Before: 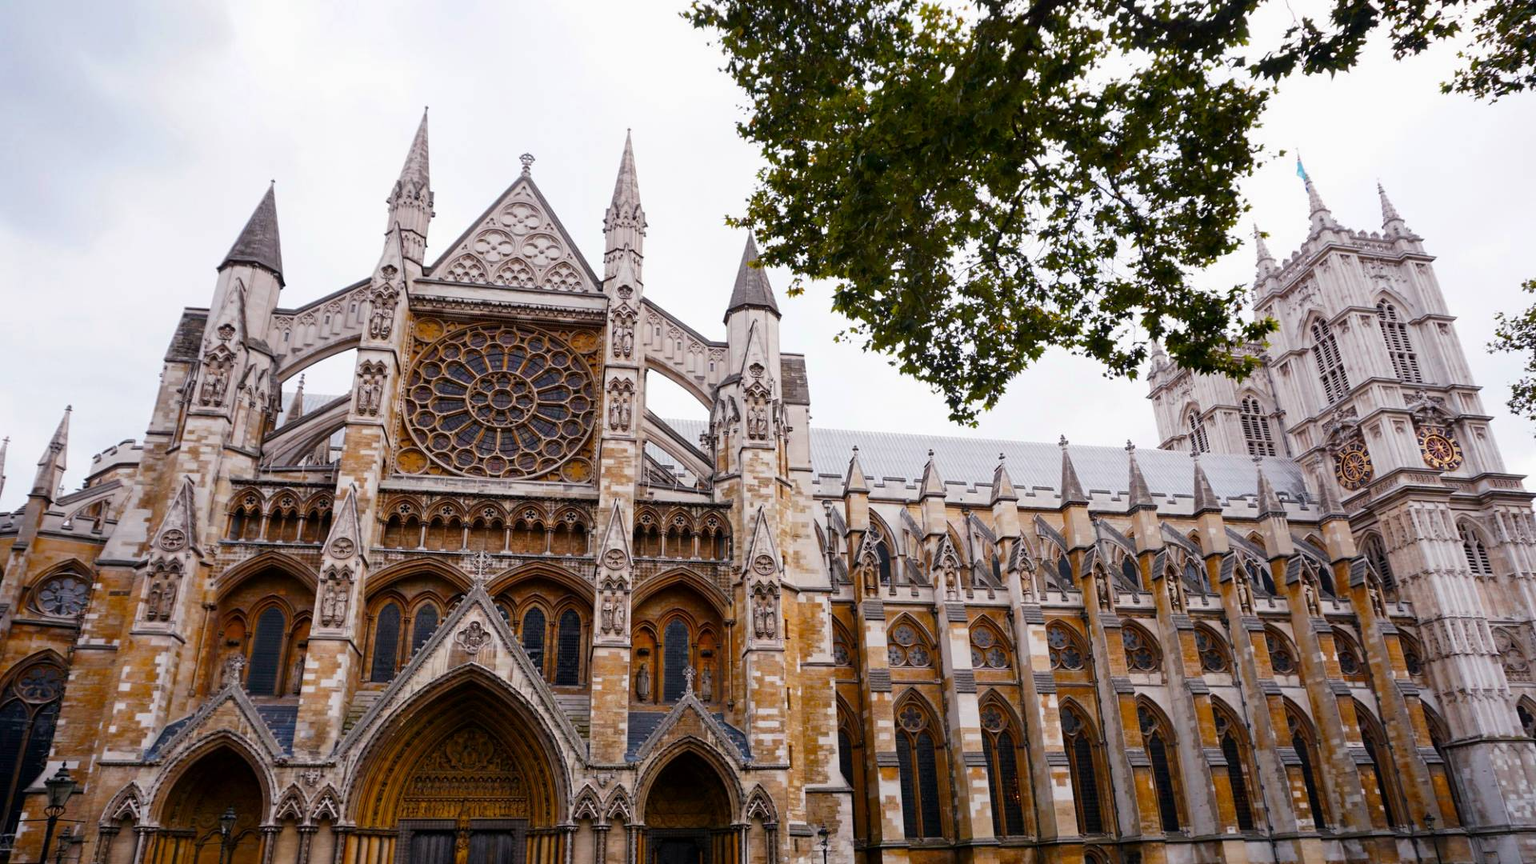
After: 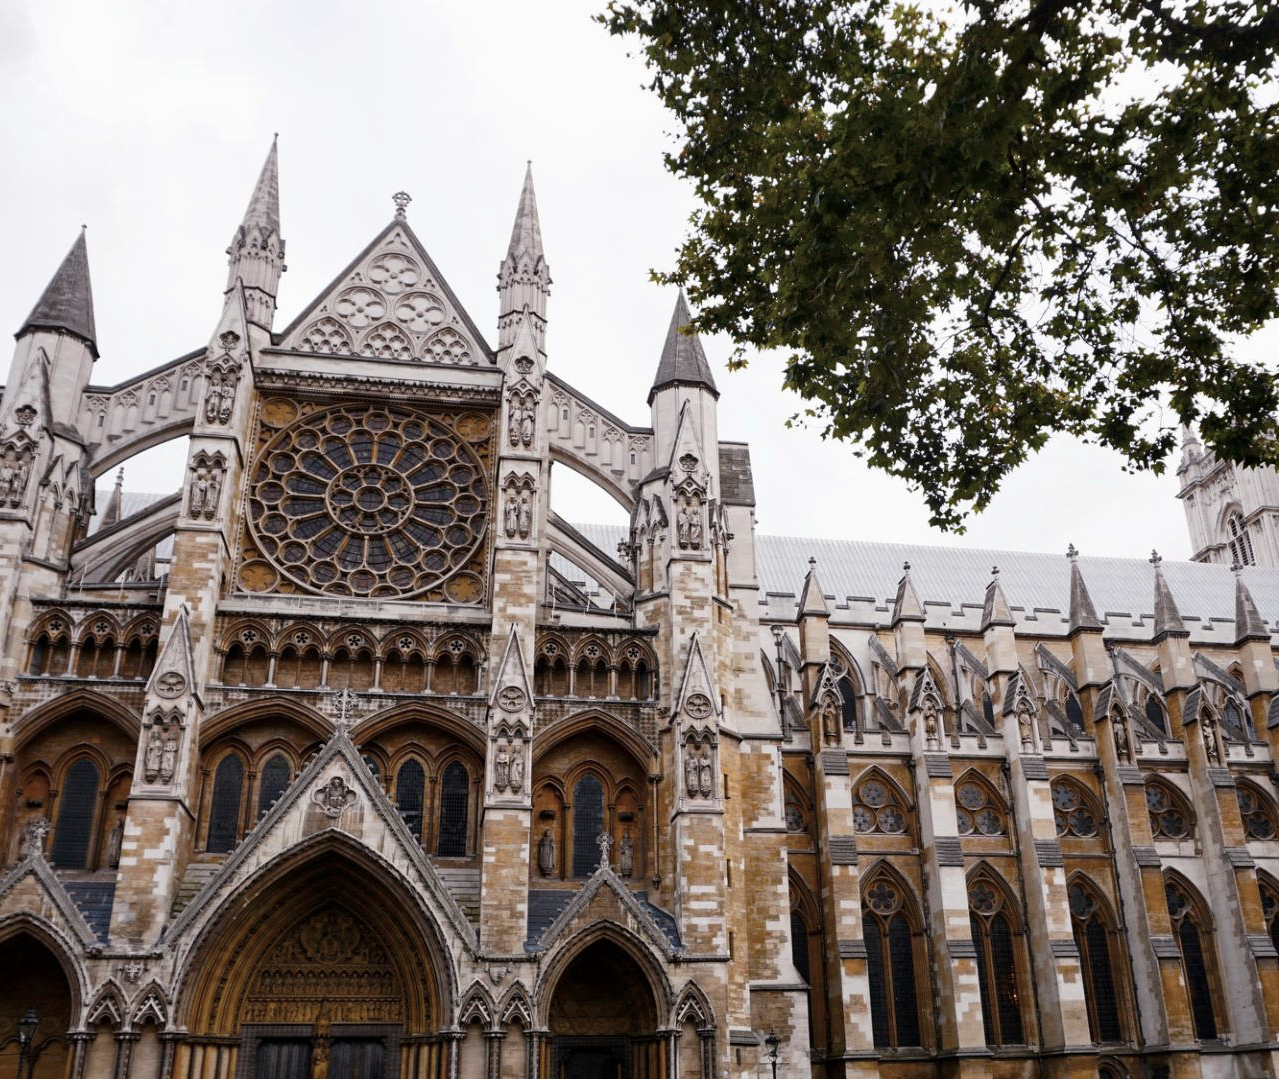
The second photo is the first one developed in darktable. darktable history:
crop and rotate: left 13.409%, right 19.924%
contrast brightness saturation: contrast 0.1, saturation -0.36
